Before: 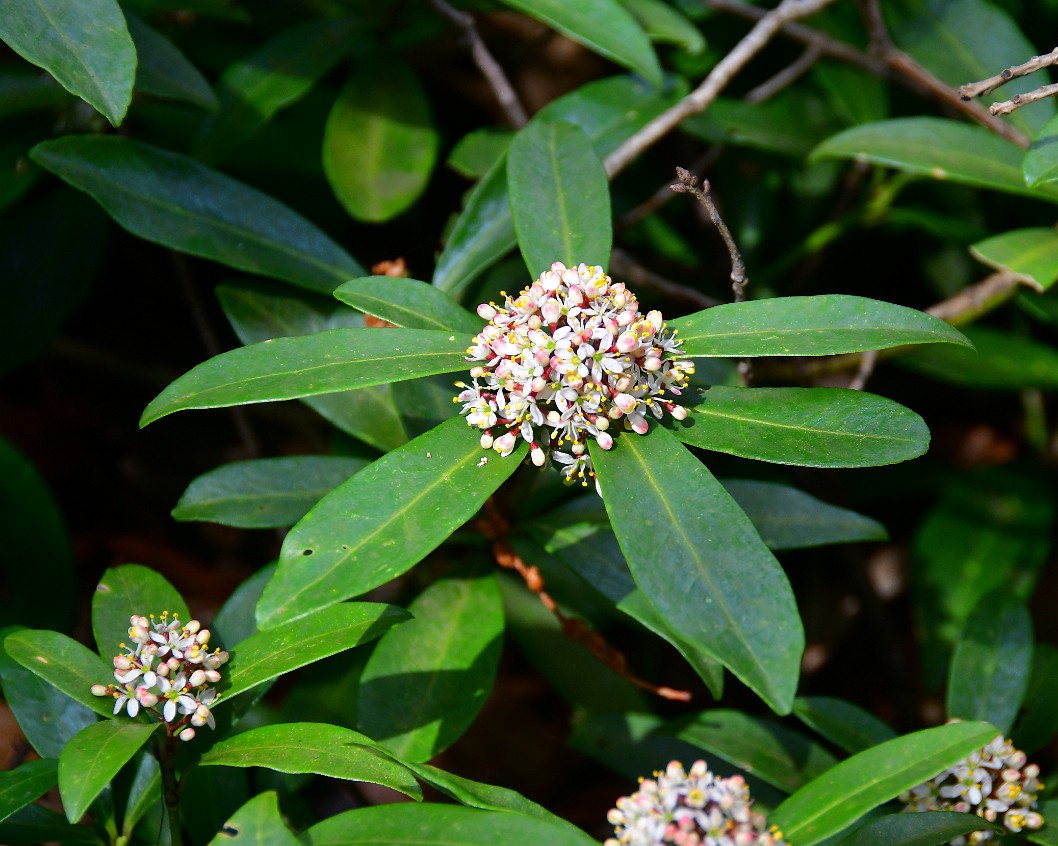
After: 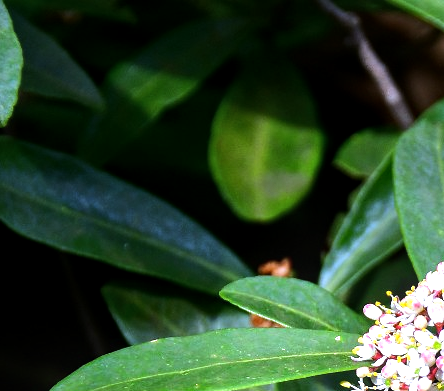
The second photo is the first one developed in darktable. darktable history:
white balance: red 0.967, blue 1.119, emerald 0.756
tone equalizer: -8 EV -0.75 EV, -7 EV -0.7 EV, -6 EV -0.6 EV, -5 EV -0.4 EV, -3 EV 0.4 EV, -2 EV 0.6 EV, -1 EV 0.7 EV, +0 EV 0.75 EV, edges refinement/feathering 500, mask exposure compensation -1.57 EV, preserve details no
local contrast: on, module defaults
crop and rotate: left 10.817%, top 0.062%, right 47.194%, bottom 53.626%
